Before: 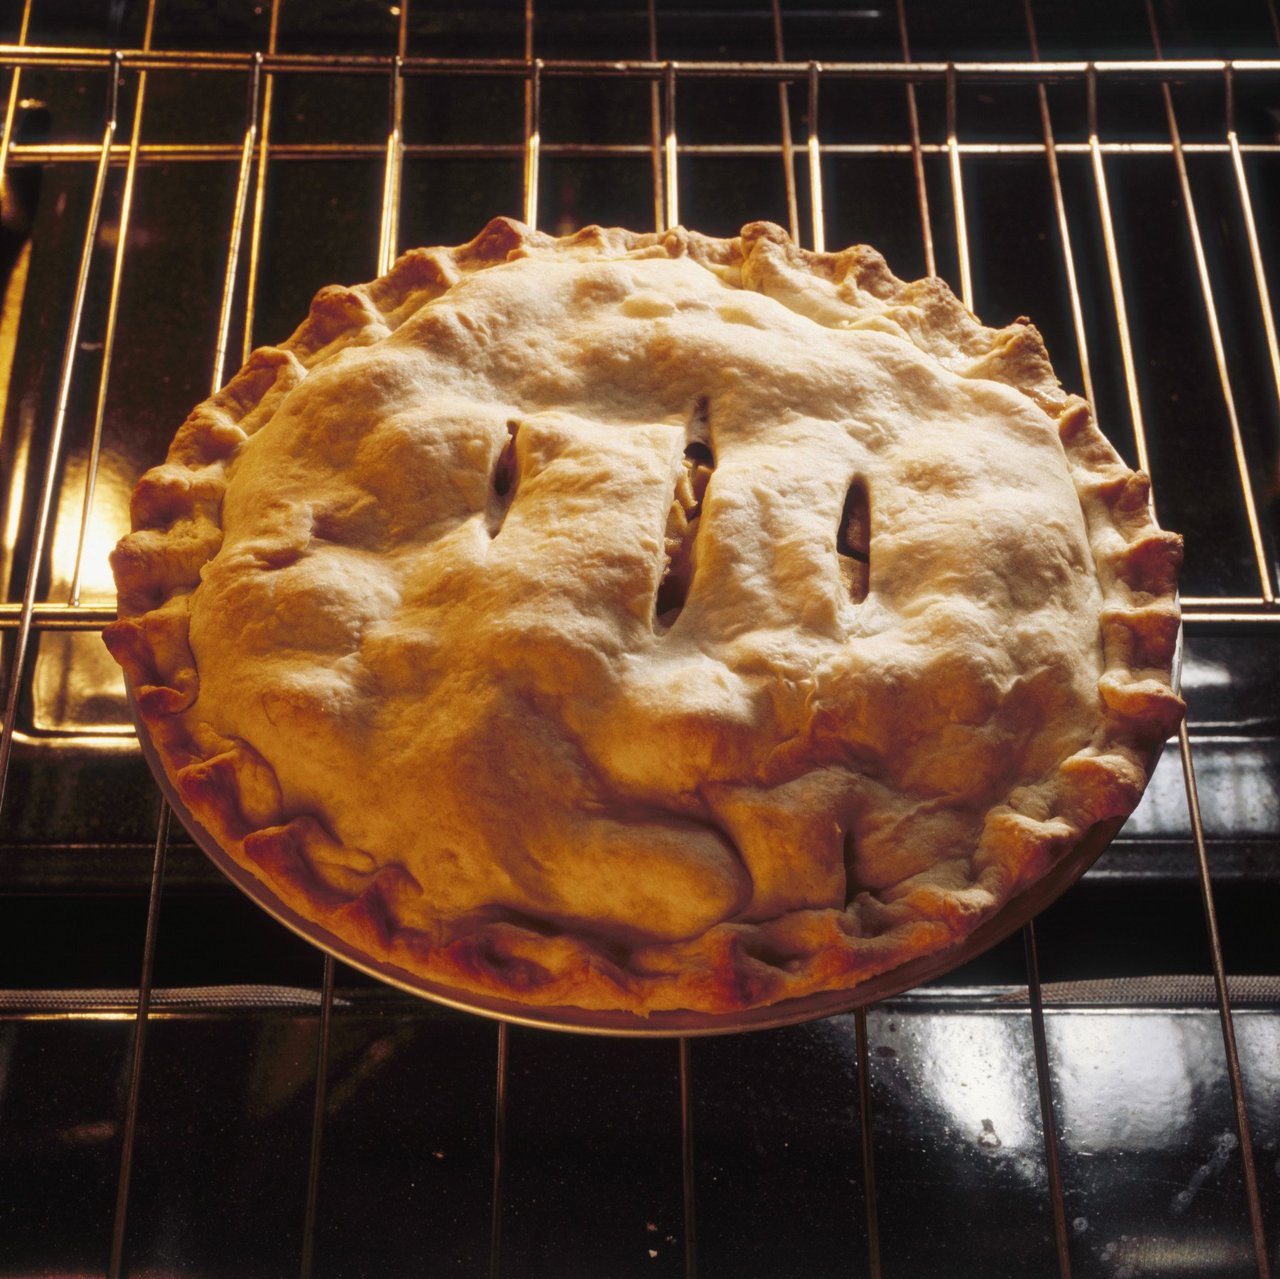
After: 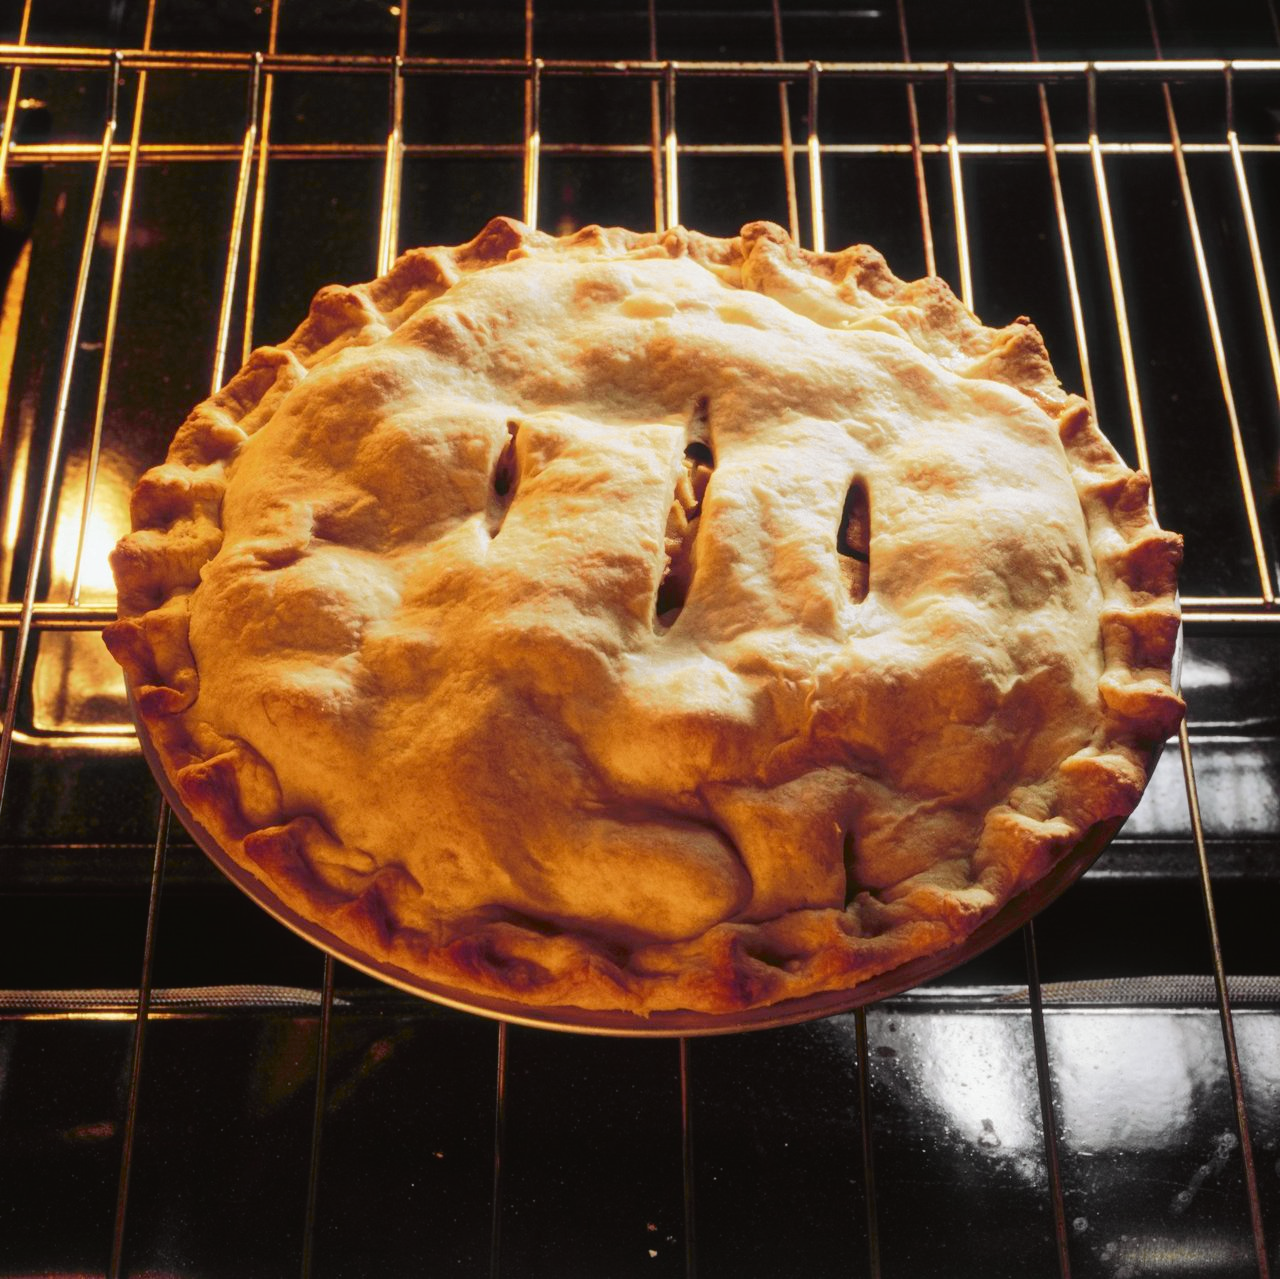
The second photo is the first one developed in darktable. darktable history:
white balance: red 0.974, blue 1.044
tone curve: curves: ch0 [(0, 0.019) (0.066, 0.054) (0.184, 0.184) (0.369, 0.417) (0.501, 0.586) (0.617, 0.71) (0.743, 0.787) (0.997, 0.997)]; ch1 [(0, 0) (0.187, 0.156) (0.388, 0.372) (0.437, 0.428) (0.474, 0.472) (0.499, 0.5) (0.521, 0.514) (0.548, 0.567) (0.6, 0.629) (0.82, 0.831) (1, 1)]; ch2 [(0, 0) (0.234, 0.227) (0.352, 0.372) (0.459, 0.484) (0.5, 0.505) (0.518, 0.516) (0.529, 0.541) (0.56, 0.594) (0.607, 0.644) (0.74, 0.771) (0.858, 0.873) (0.999, 0.994)], color space Lab, independent channels, preserve colors none
